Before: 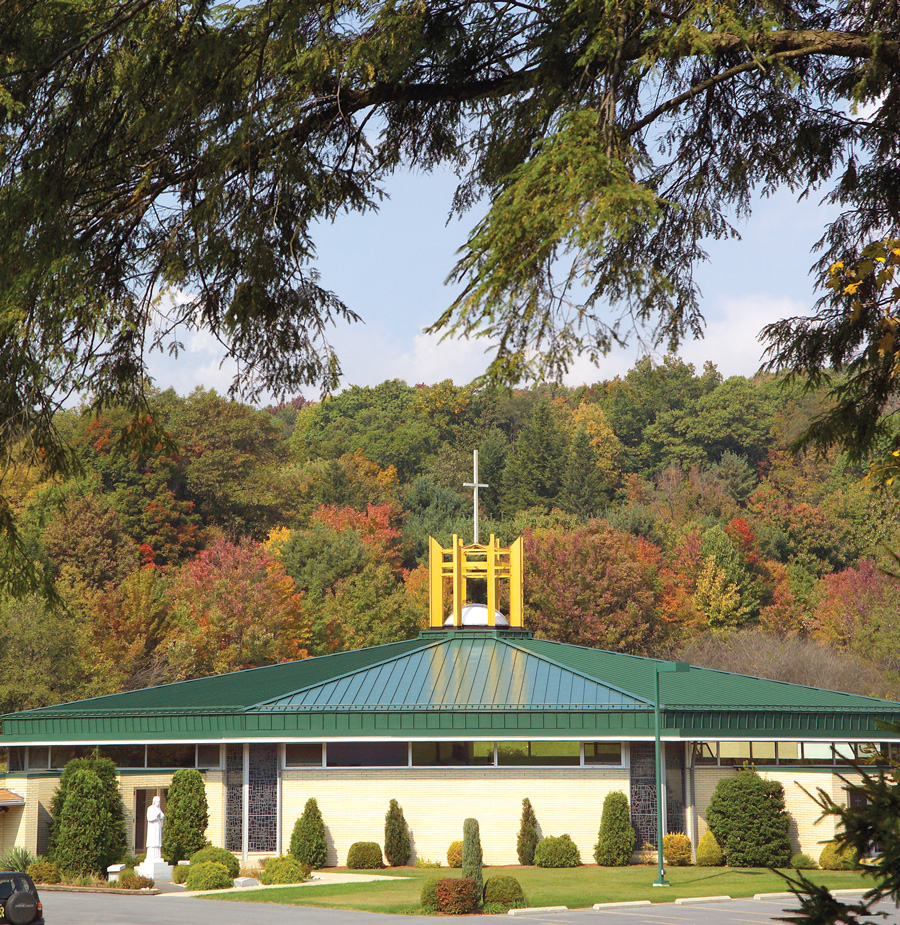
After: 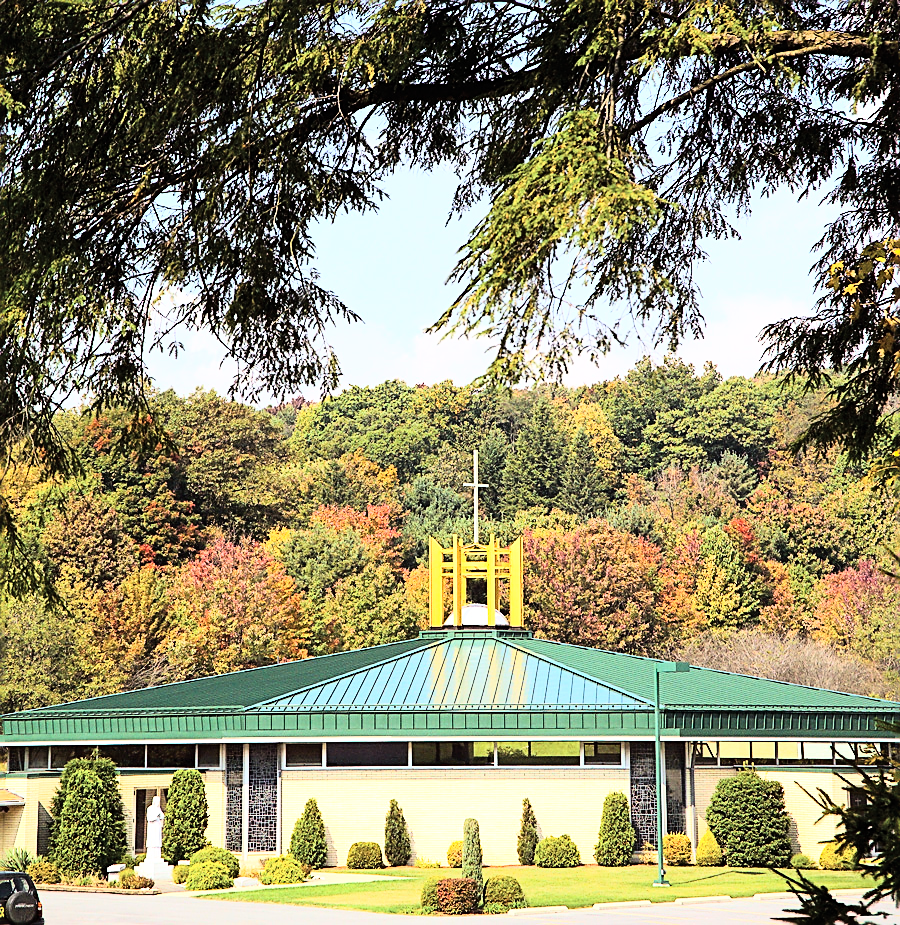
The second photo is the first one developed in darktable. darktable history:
tone equalizer: on, module defaults
rgb curve: curves: ch0 [(0, 0) (0.21, 0.15) (0.24, 0.21) (0.5, 0.75) (0.75, 0.96) (0.89, 0.99) (1, 1)]; ch1 [(0, 0.02) (0.21, 0.13) (0.25, 0.2) (0.5, 0.67) (0.75, 0.9) (0.89, 0.97) (1, 1)]; ch2 [(0, 0.02) (0.21, 0.13) (0.25, 0.2) (0.5, 0.67) (0.75, 0.9) (0.89, 0.97) (1, 1)], compensate middle gray true
sharpen: amount 0.901
